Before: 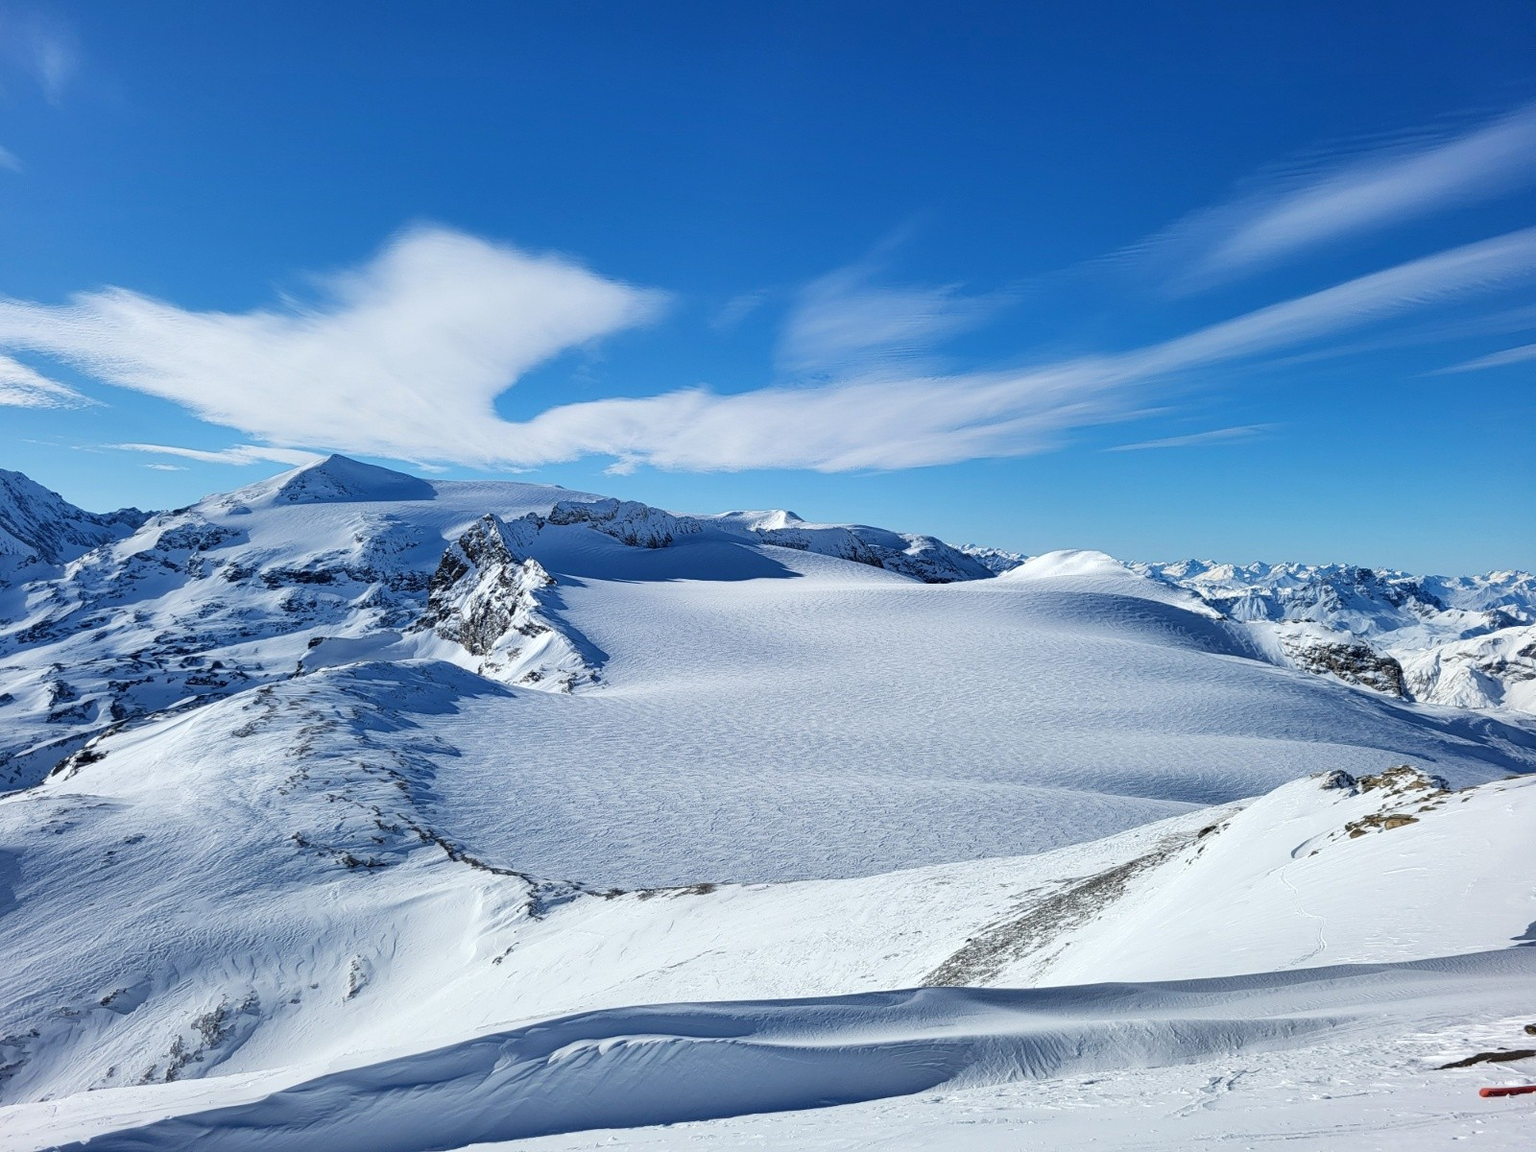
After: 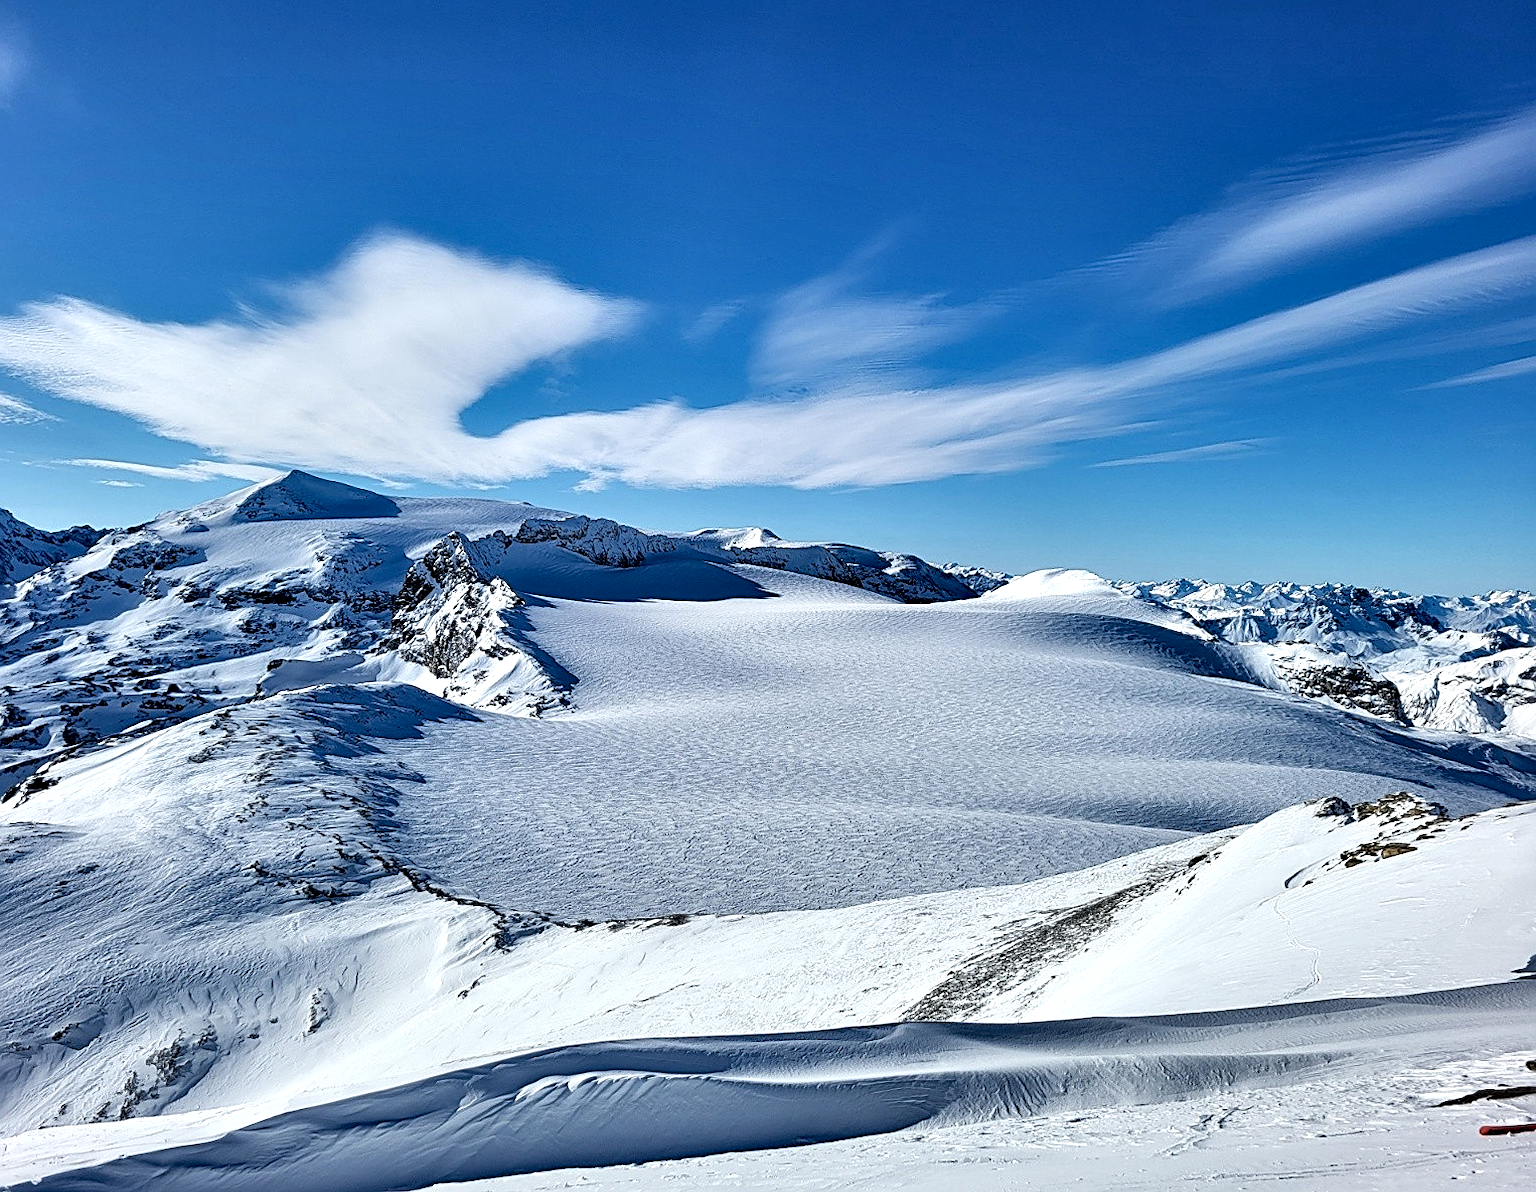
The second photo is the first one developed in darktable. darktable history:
crop and rotate: left 3.333%
sharpen: on, module defaults
contrast equalizer: y [[0.601, 0.6, 0.598, 0.598, 0.6, 0.601], [0.5 ×6], [0.5 ×6], [0 ×6], [0 ×6]]
exposure: compensate exposure bias true, compensate highlight preservation false
